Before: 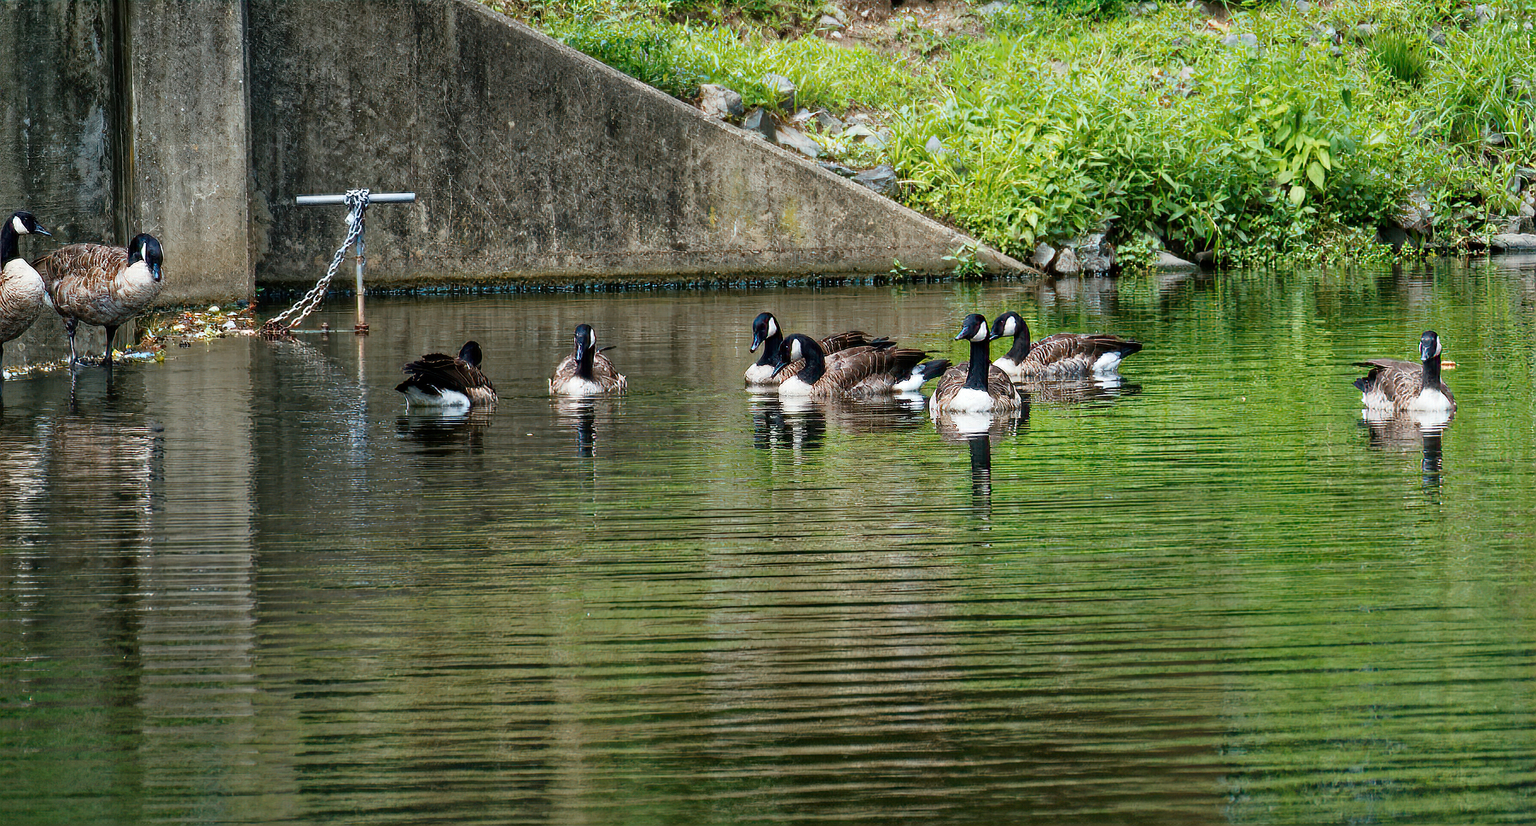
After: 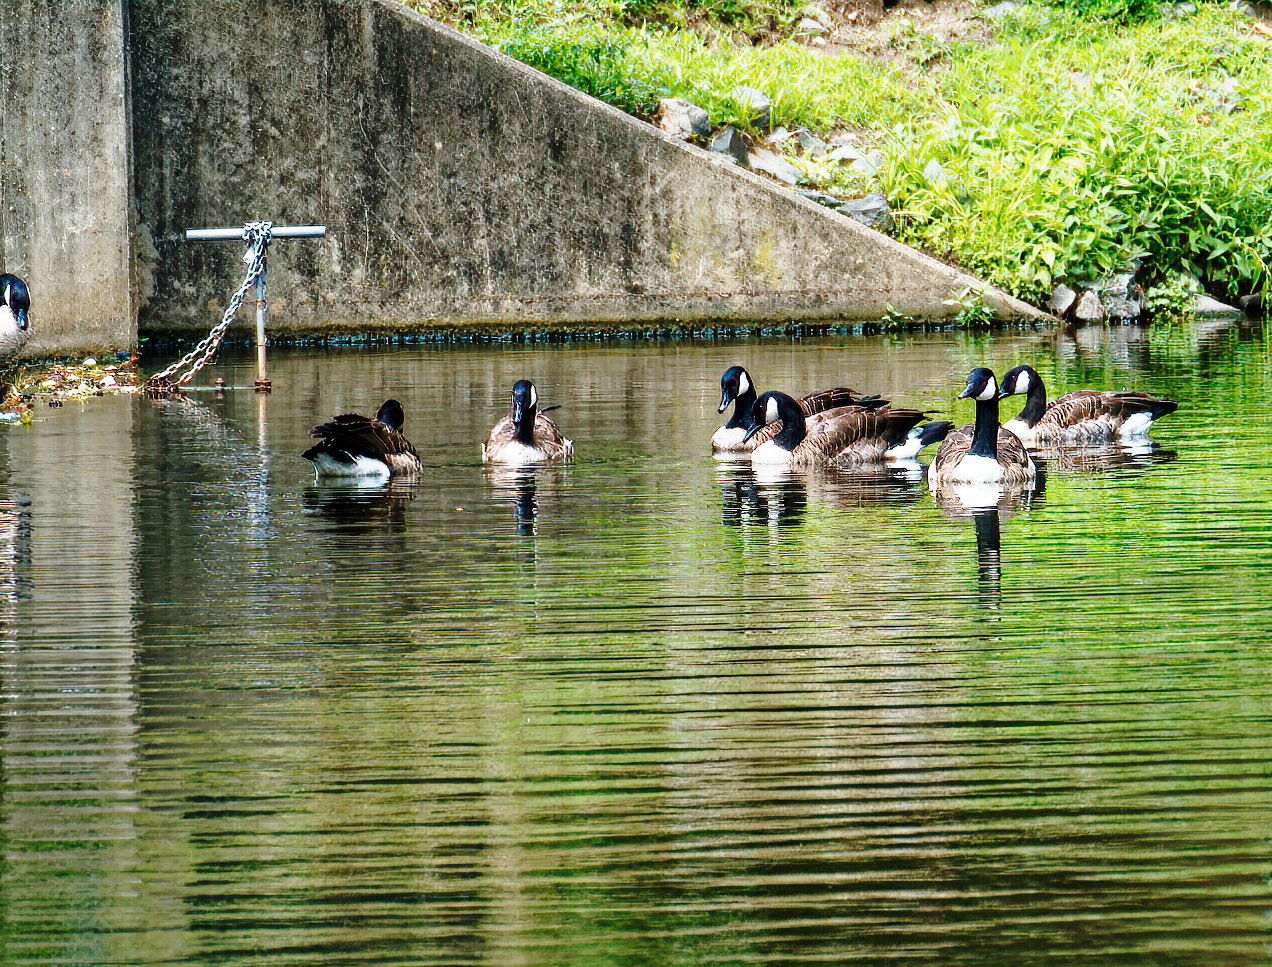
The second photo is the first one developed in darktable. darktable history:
crop and rotate: left 8.989%, right 20.319%
base curve: curves: ch0 [(0, 0) (0.028, 0.03) (0.121, 0.232) (0.46, 0.748) (0.859, 0.968) (1, 1)], preserve colors none
